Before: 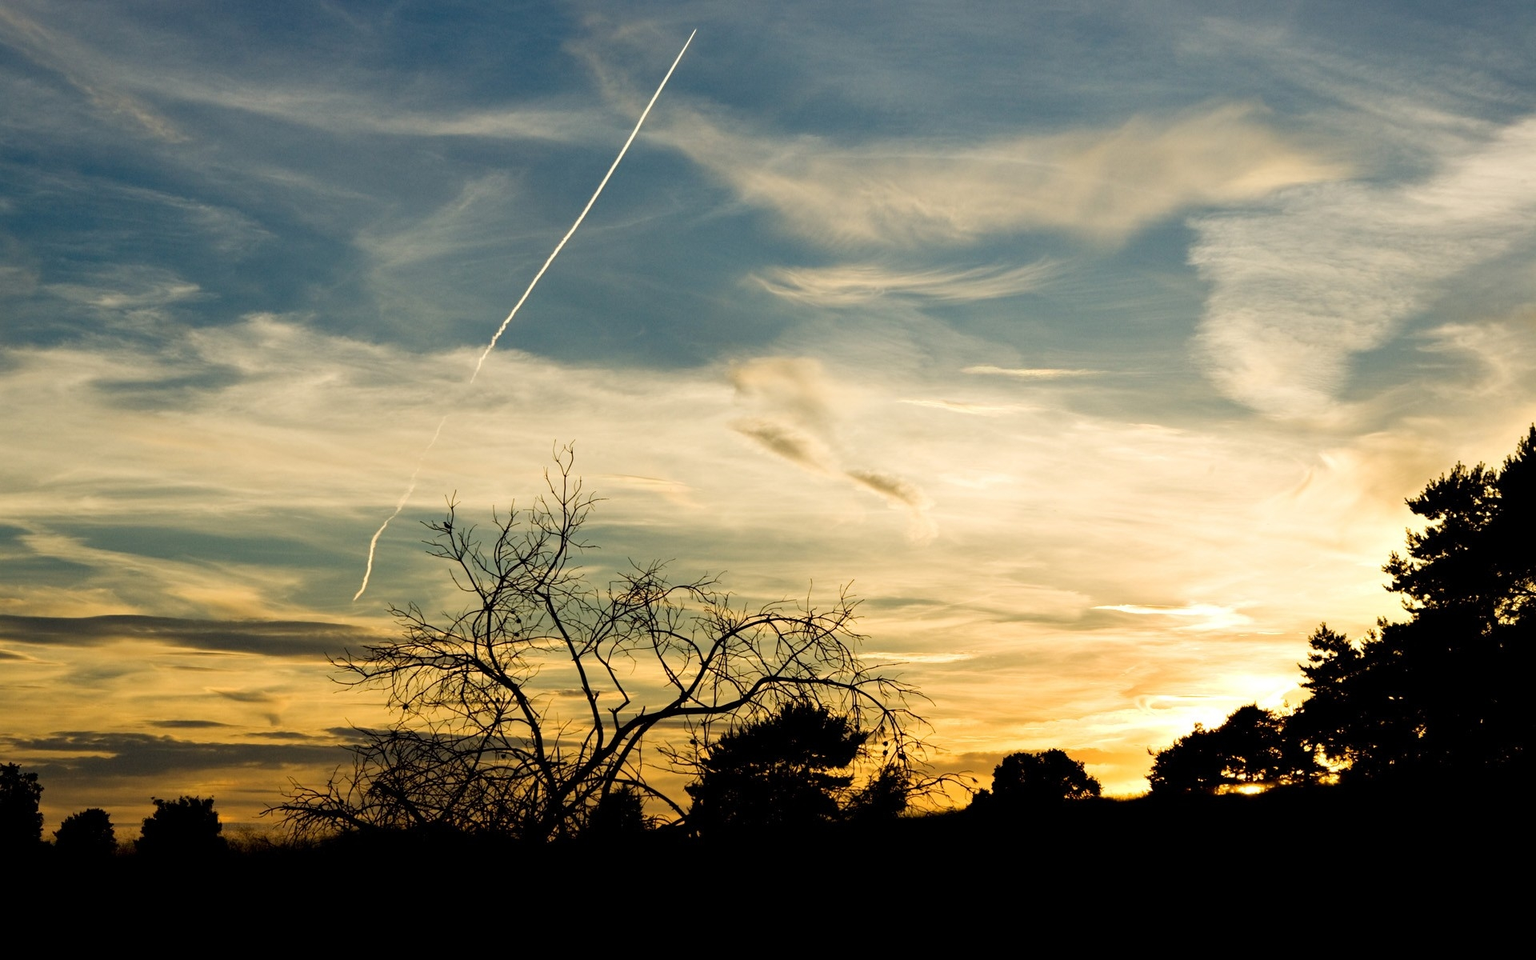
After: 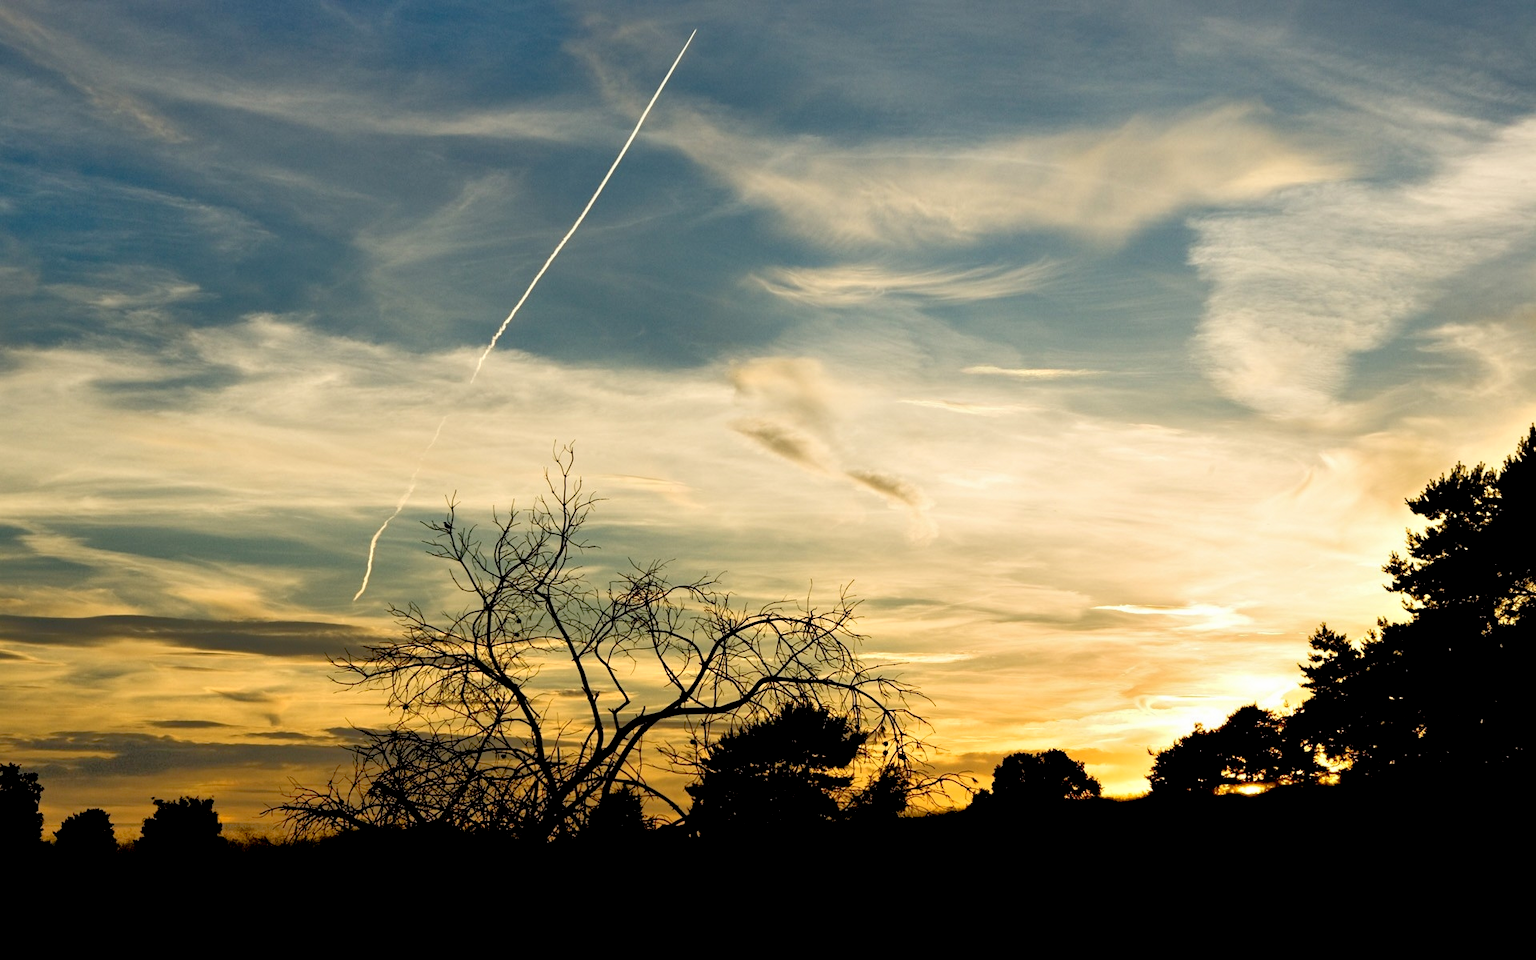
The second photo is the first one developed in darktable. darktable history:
tone equalizer: -8 EV -0.503 EV, -7 EV -0.326 EV, -6 EV -0.059 EV, -5 EV 0.437 EV, -4 EV 0.965 EV, -3 EV 0.824 EV, -2 EV -0.005 EV, -1 EV 0.141 EV, +0 EV -0.021 EV
exposure: black level correction 0.006, compensate highlight preservation false
